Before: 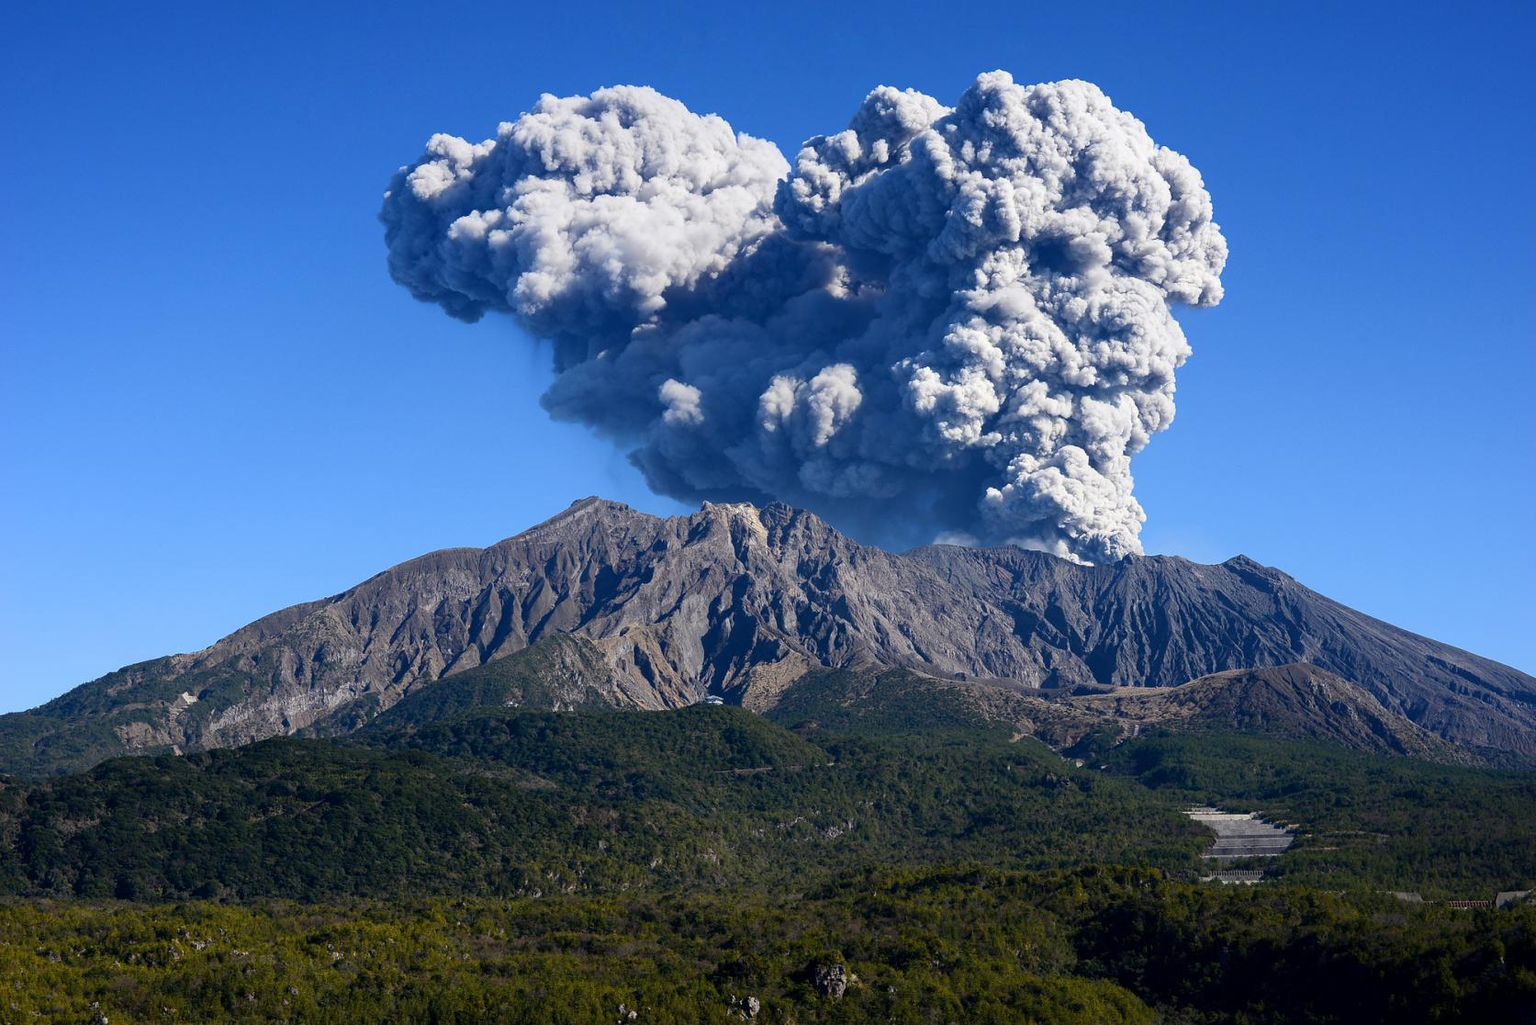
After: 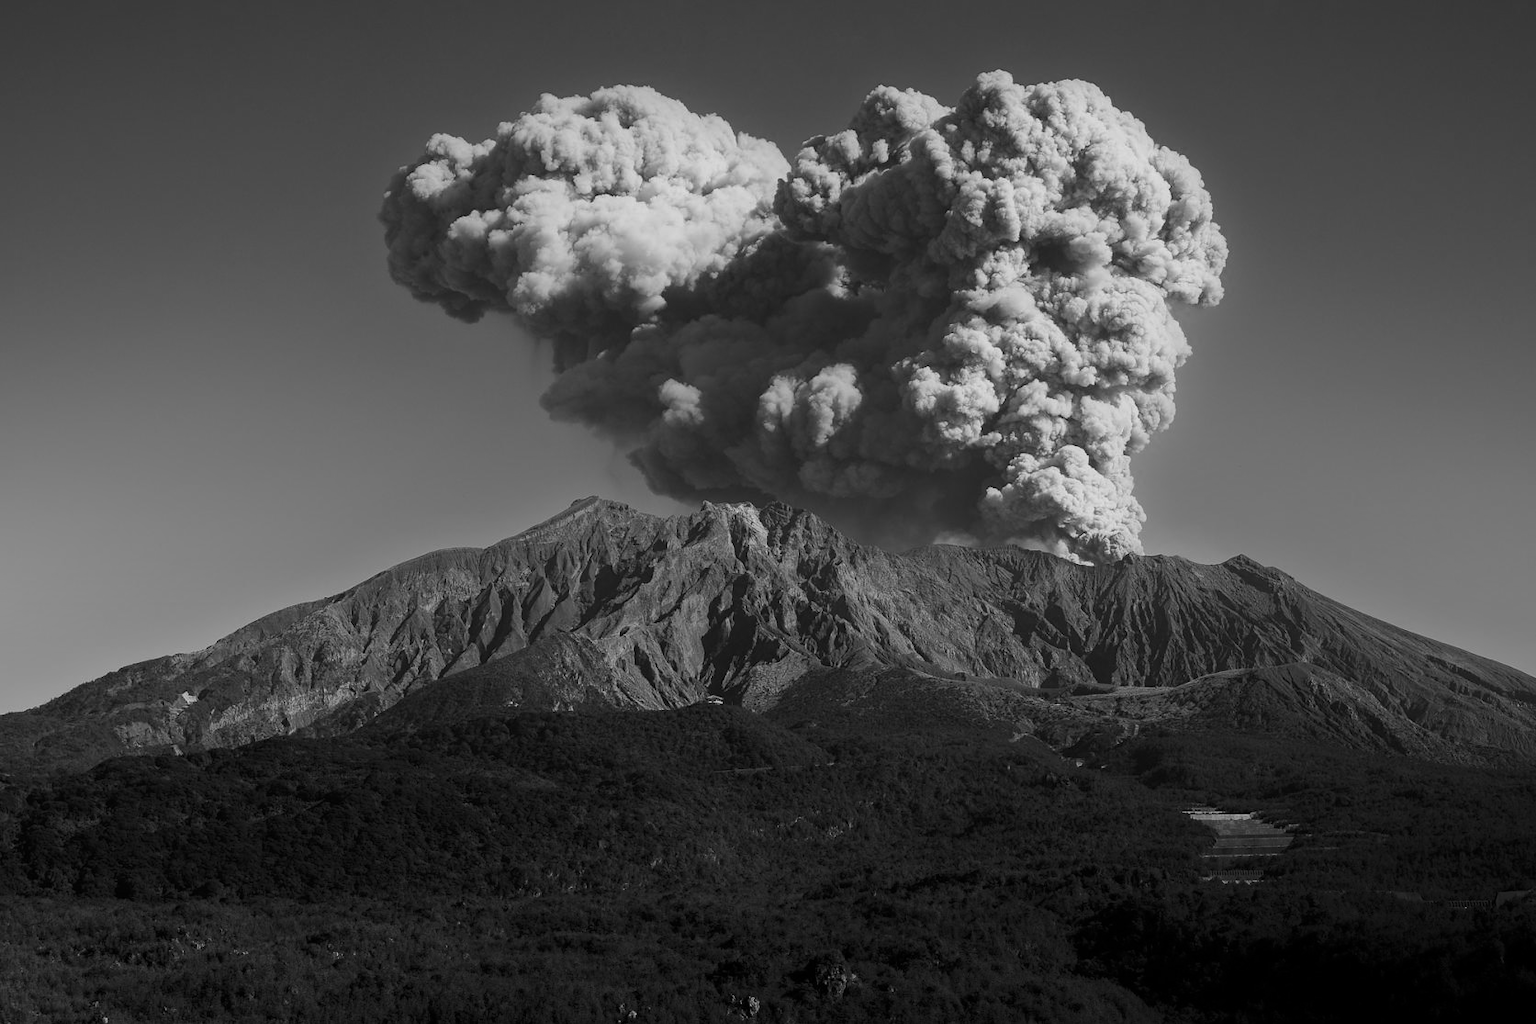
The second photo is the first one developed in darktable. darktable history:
monochrome: a 26.22, b 42.67, size 0.8
shadows and highlights: shadows -54.3, highlights 86.09, soften with gaussian
